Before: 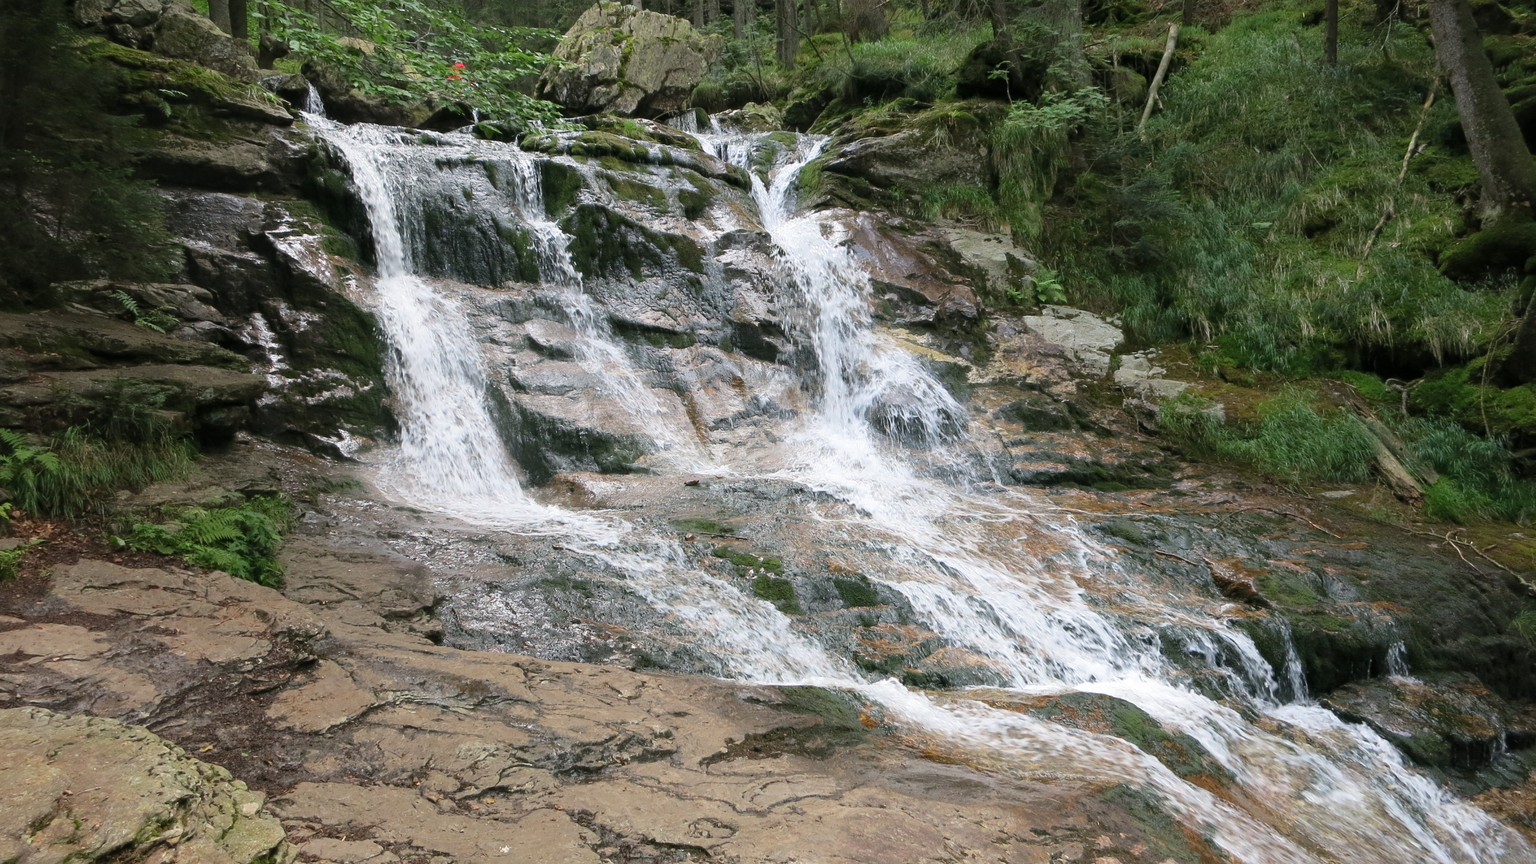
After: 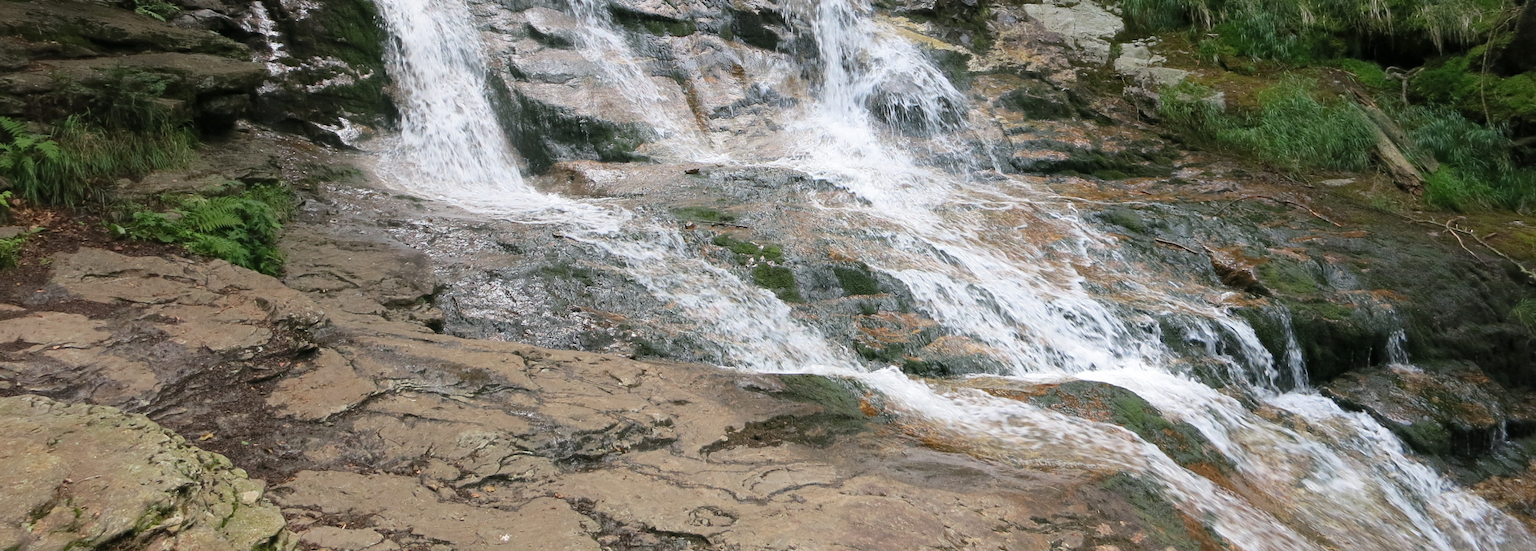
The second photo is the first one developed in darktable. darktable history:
crop and rotate: top 36.167%
